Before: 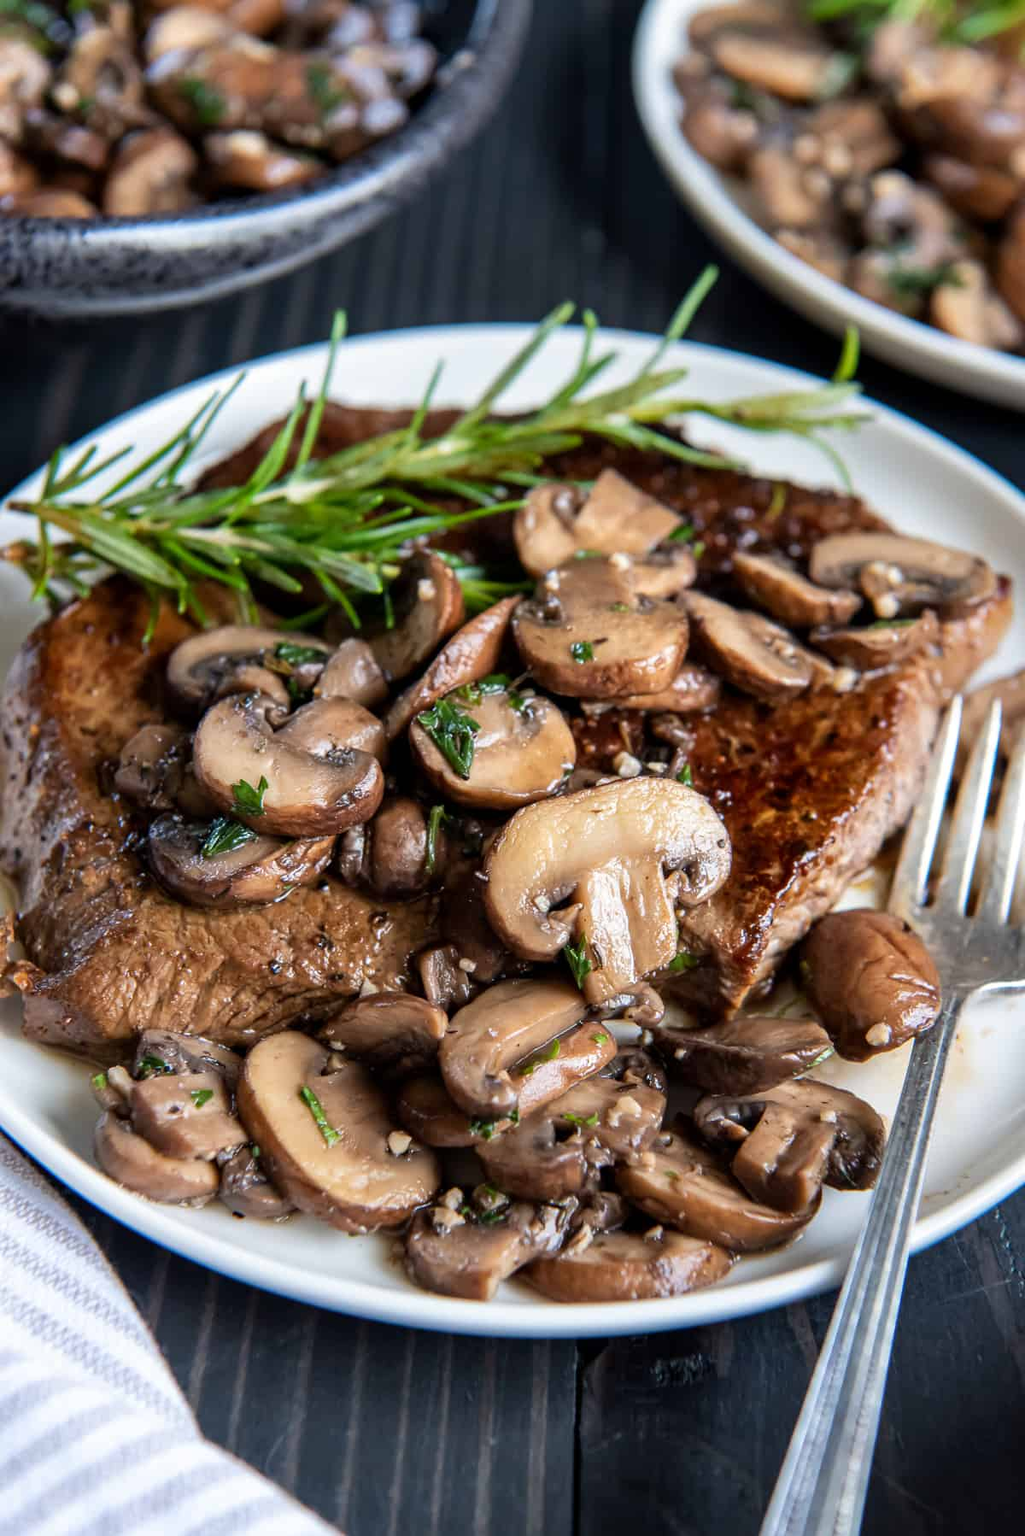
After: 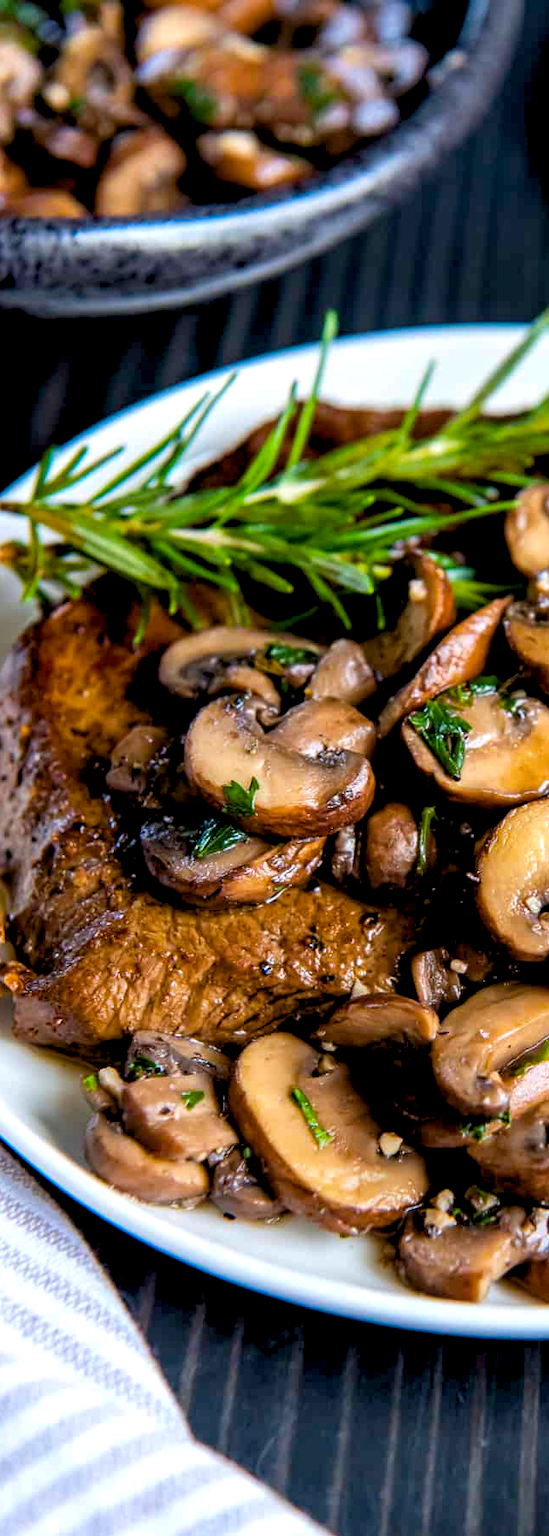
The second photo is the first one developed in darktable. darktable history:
exposure: black level correction 0.009, exposure 0.016 EV, compensate highlight preservation false
color balance rgb: global offset › luminance -0.285%, global offset › hue 263.01°, perceptual saturation grading › global saturation 25.522%, global vibrance 32.755%
local contrast: highlights 101%, shadows 98%, detail 119%, midtone range 0.2
crop: left 0.961%, right 45.448%, bottom 0.083%
levels: levels [0.016, 0.492, 0.969]
